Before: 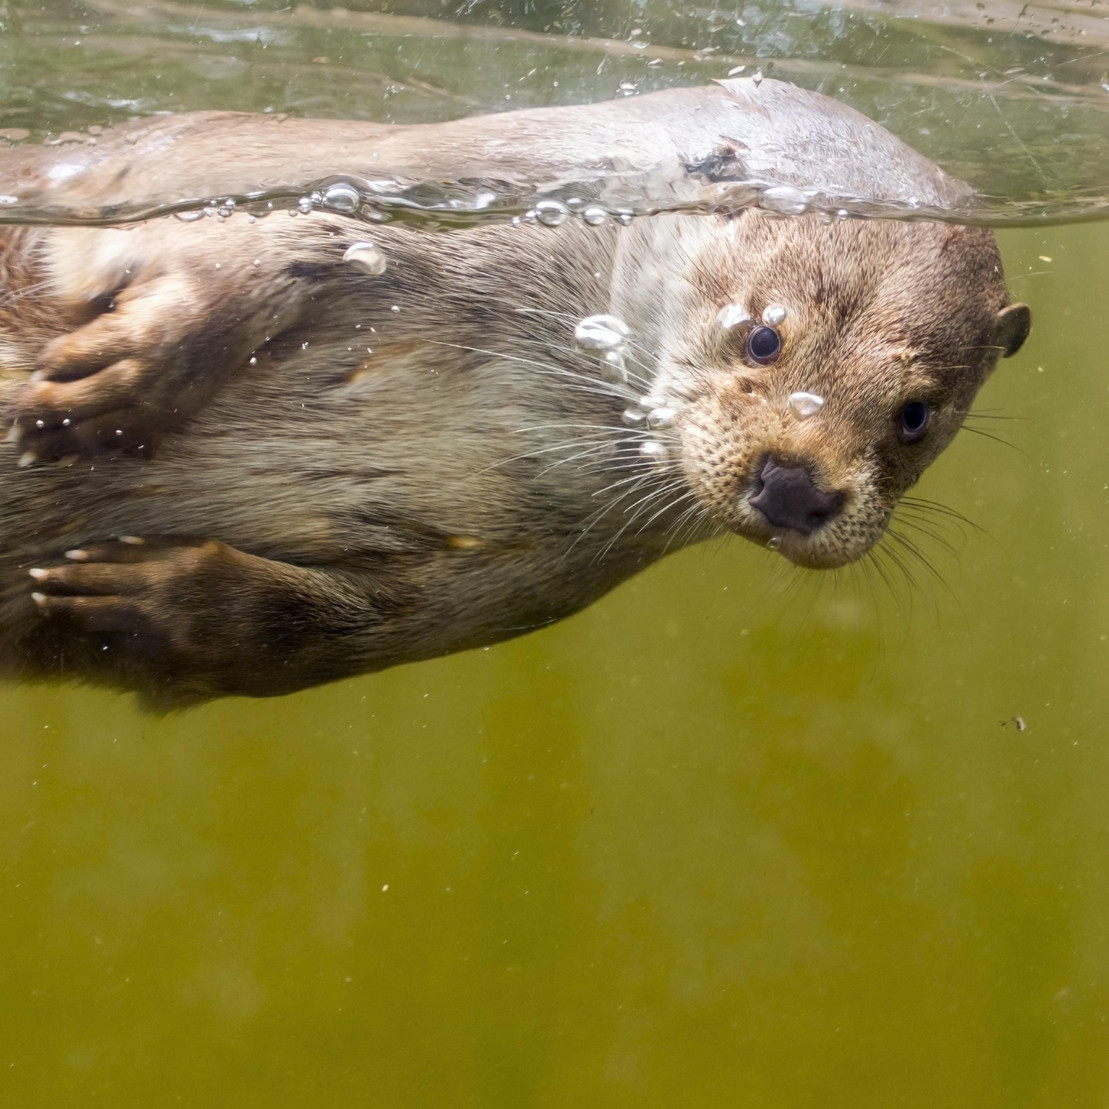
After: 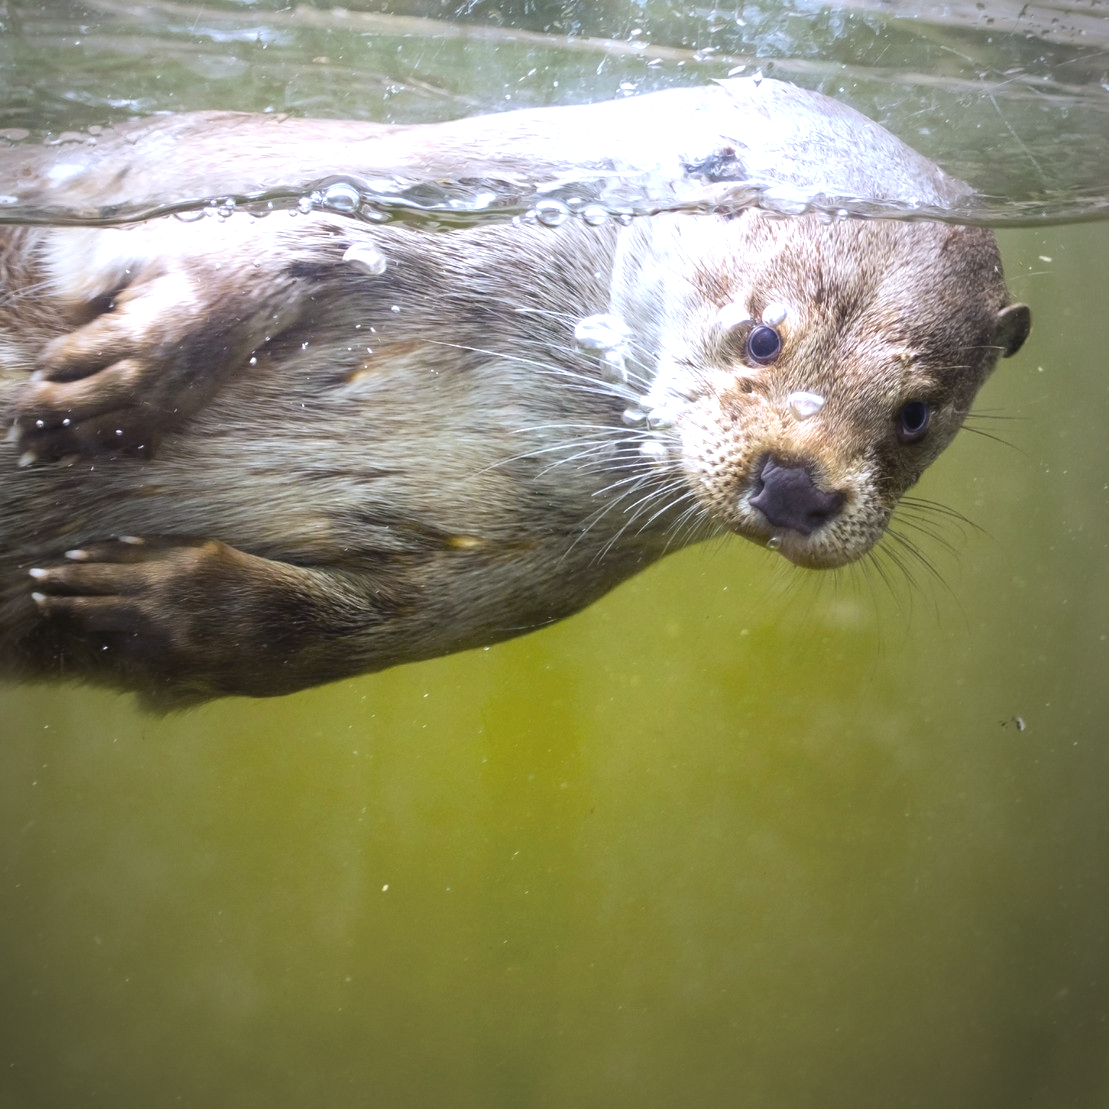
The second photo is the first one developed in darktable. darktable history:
exposure: black level correction -0.005, exposure 0.622 EV, compensate highlight preservation false
white balance: red 0.948, green 1.02, blue 1.176
vignetting: fall-off start 72.14%, fall-off radius 108.07%, brightness -0.713, saturation -0.488, center (-0.054, -0.359), width/height ratio 0.729
